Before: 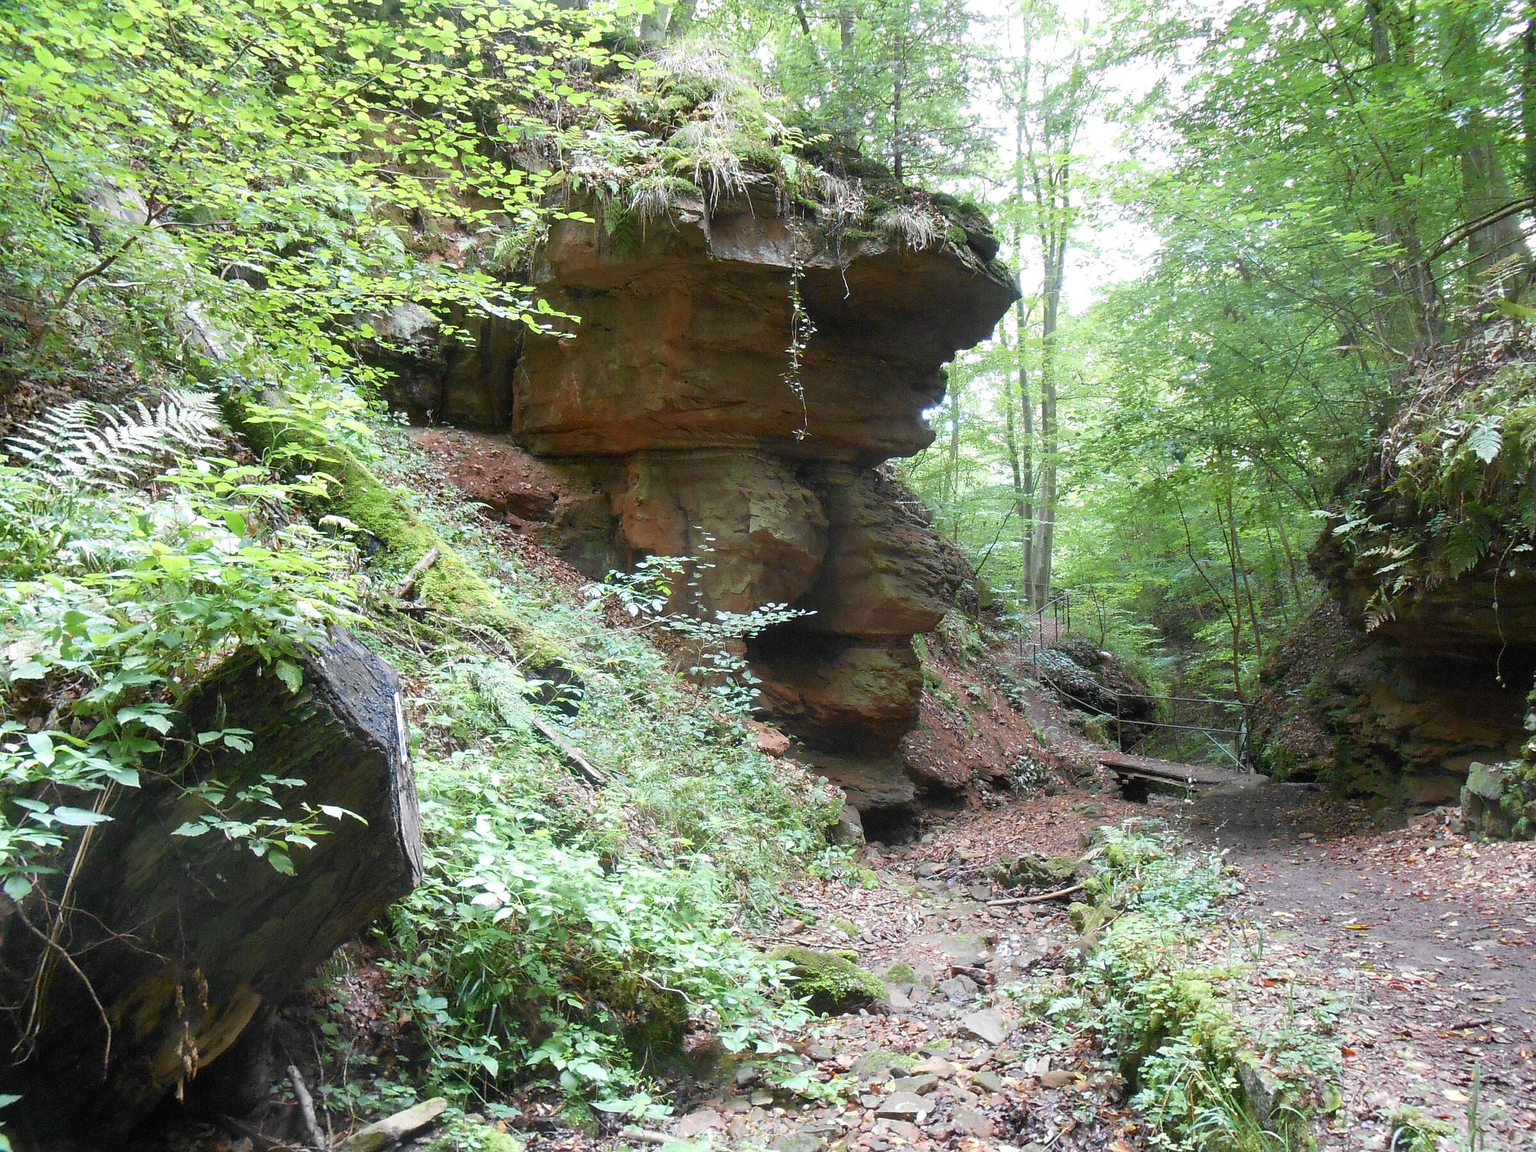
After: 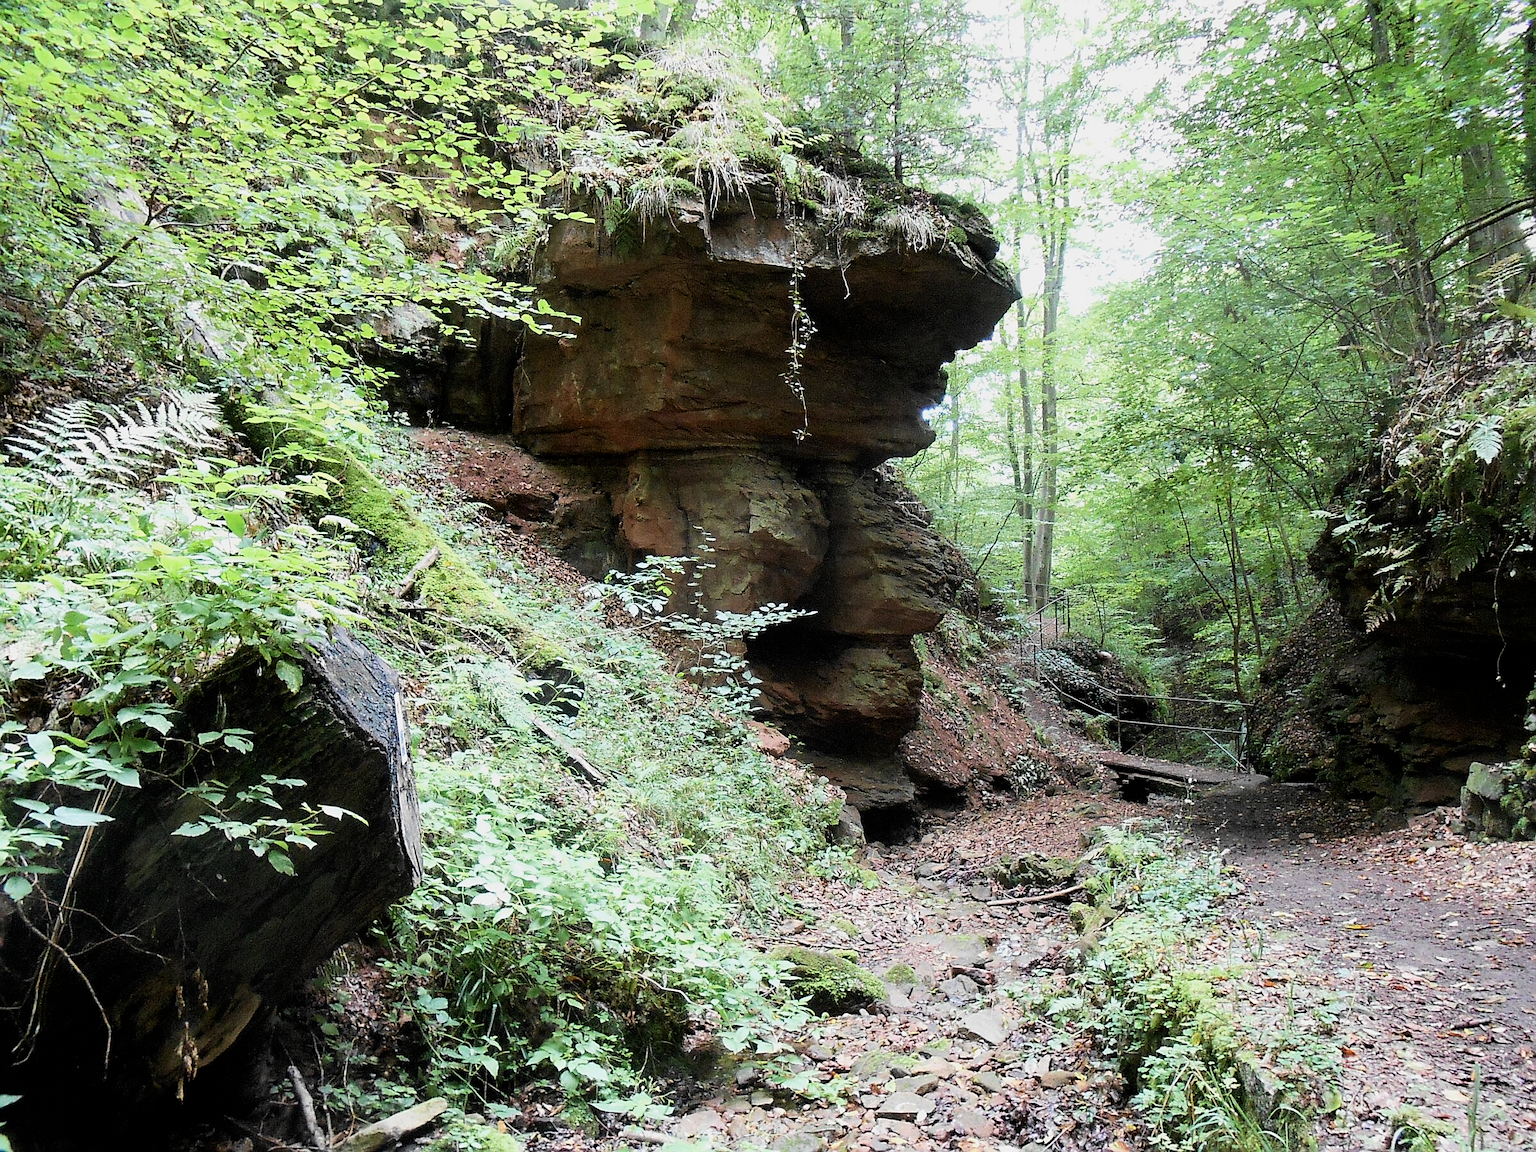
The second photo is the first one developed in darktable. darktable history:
sharpen: on, module defaults
filmic rgb: black relative exposure -16 EV, white relative exposure 6.26 EV, hardness 5.04, contrast 1.342
